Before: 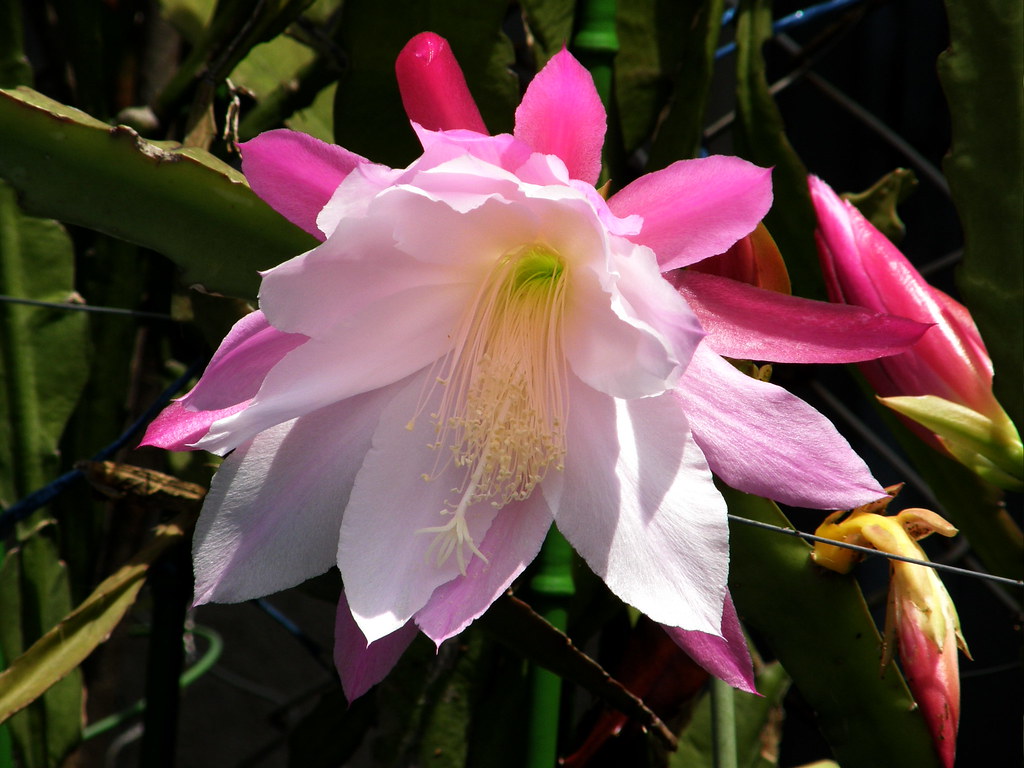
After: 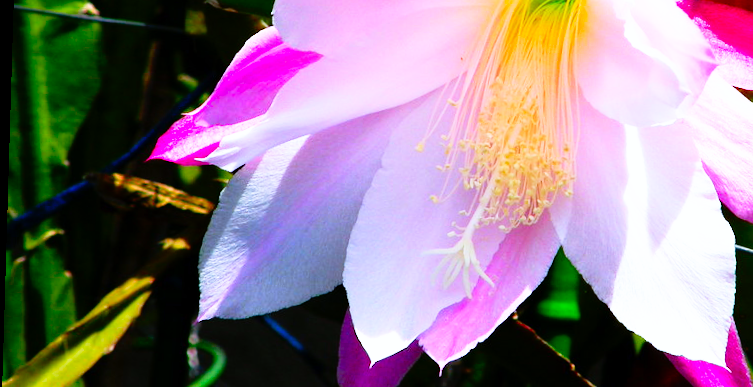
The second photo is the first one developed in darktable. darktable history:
rotate and perspective: rotation 1.72°, automatic cropping off
base curve: curves: ch0 [(0, 0) (0.012, 0.01) (0.073, 0.168) (0.31, 0.711) (0.645, 0.957) (1, 1)], preserve colors none
crop: top 36.498%, right 27.964%, bottom 14.995%
white balance: red 0.926, green 1.003, blue 1.133
color correction: saturation 1.8
